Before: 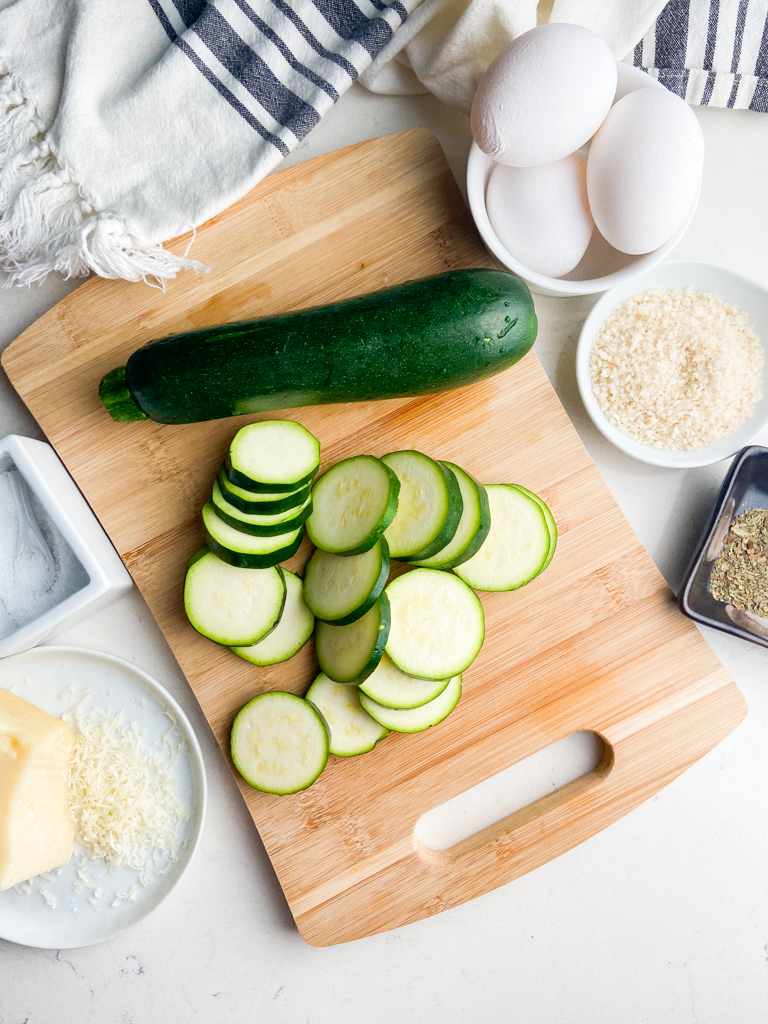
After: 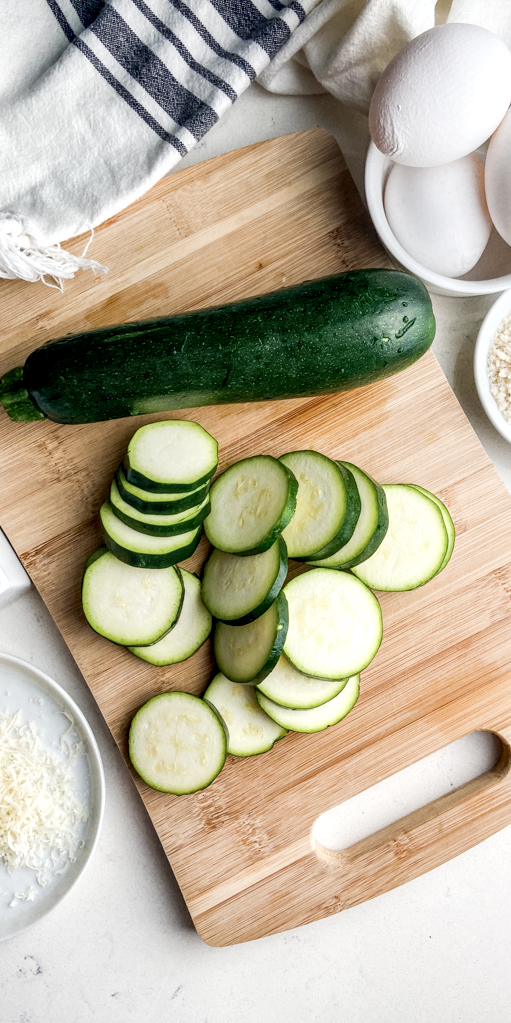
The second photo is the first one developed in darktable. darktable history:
contrast brightness saturation: contrast 0.06, brightness -0.01, saturation -0.23
crop and rotate: left 13.342%, right 19.991%
local contrast: highlights 20%, detail 150%
